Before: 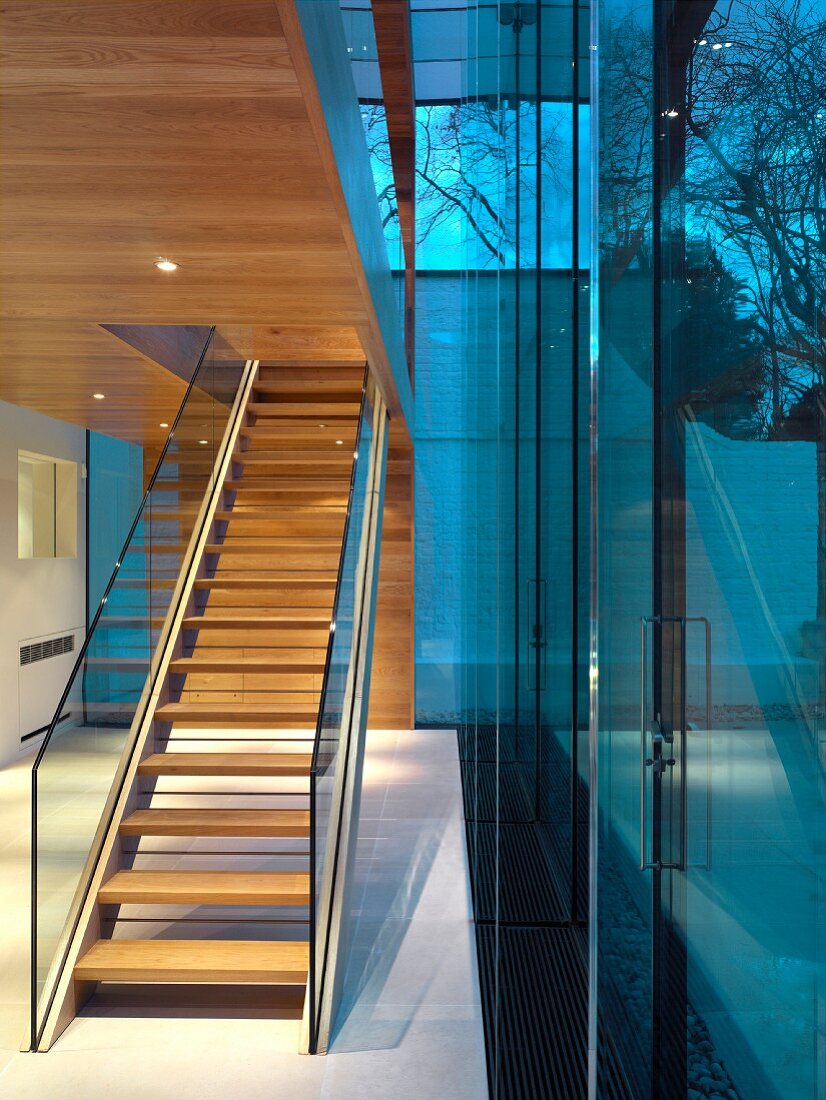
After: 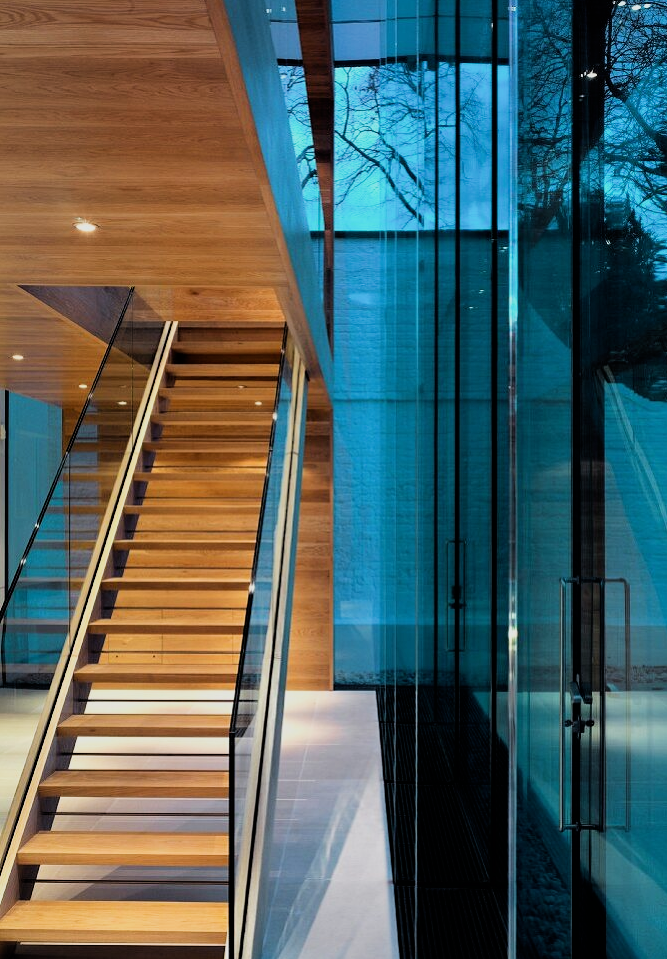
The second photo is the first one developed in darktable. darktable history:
filmic rgb: black relative exposure -5.1 EV, white relative exposure 3.98 EV, hardness 2.9, contrast 1.3, highlights saturation mix -29.92%
crop: left 9.912%, top 3.551%, right 9.296%, bottom 9.177%
